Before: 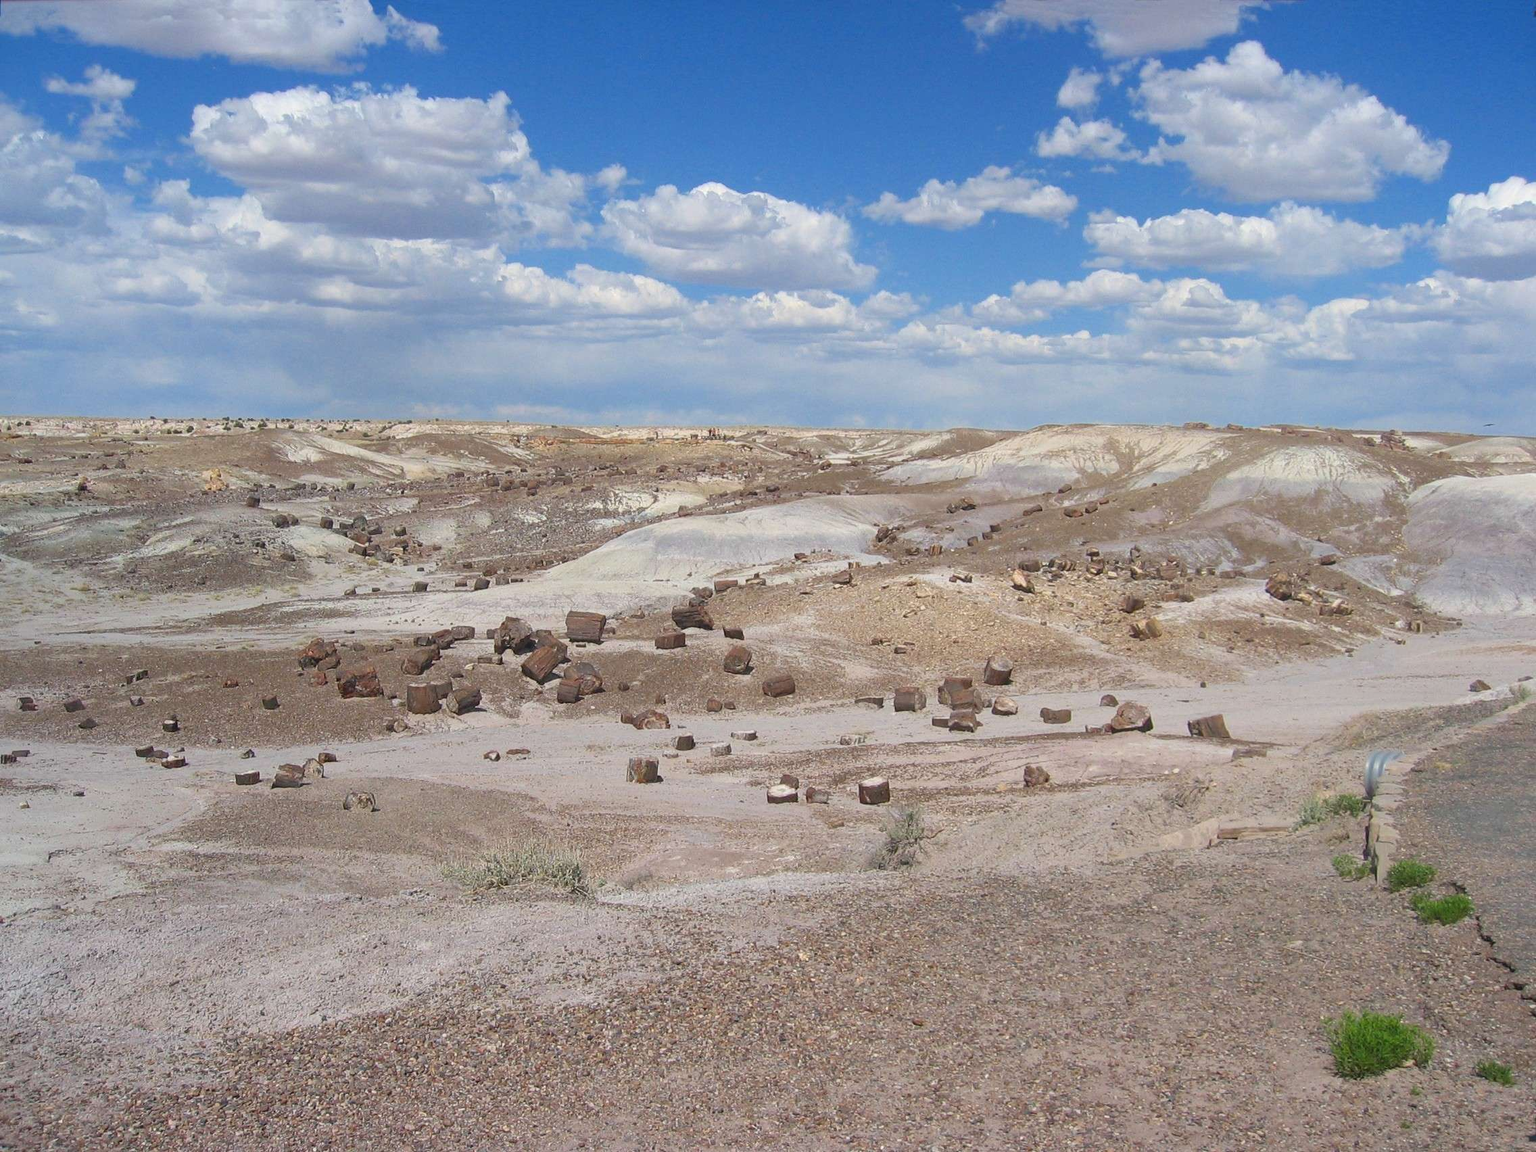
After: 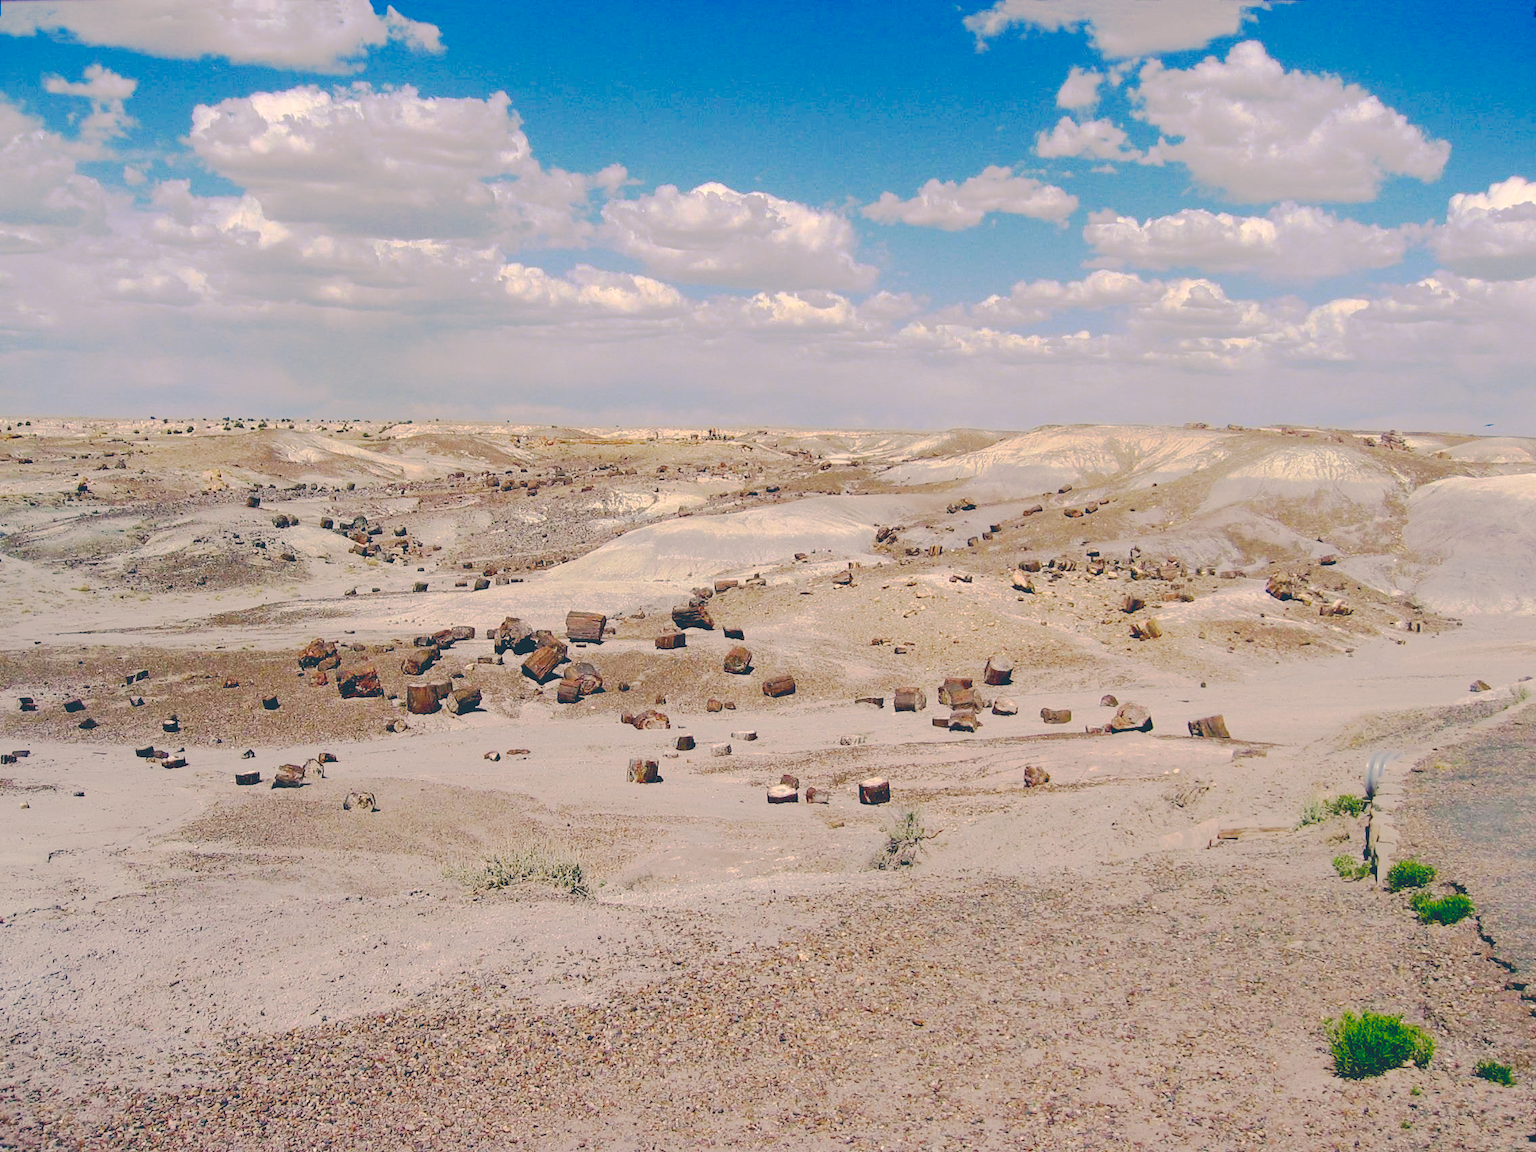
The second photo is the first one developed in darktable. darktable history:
base curve: curves: ch0 [(0.065, 0.026) (0.236, 0.358) (0.53, 0.546) (0.777, 0.841) (0.924, 0.992)], preserve colors none
color correction: highlights a* 10.32, highlights b* 14.22, shadows a* -10.18, shadows b* -14.87
